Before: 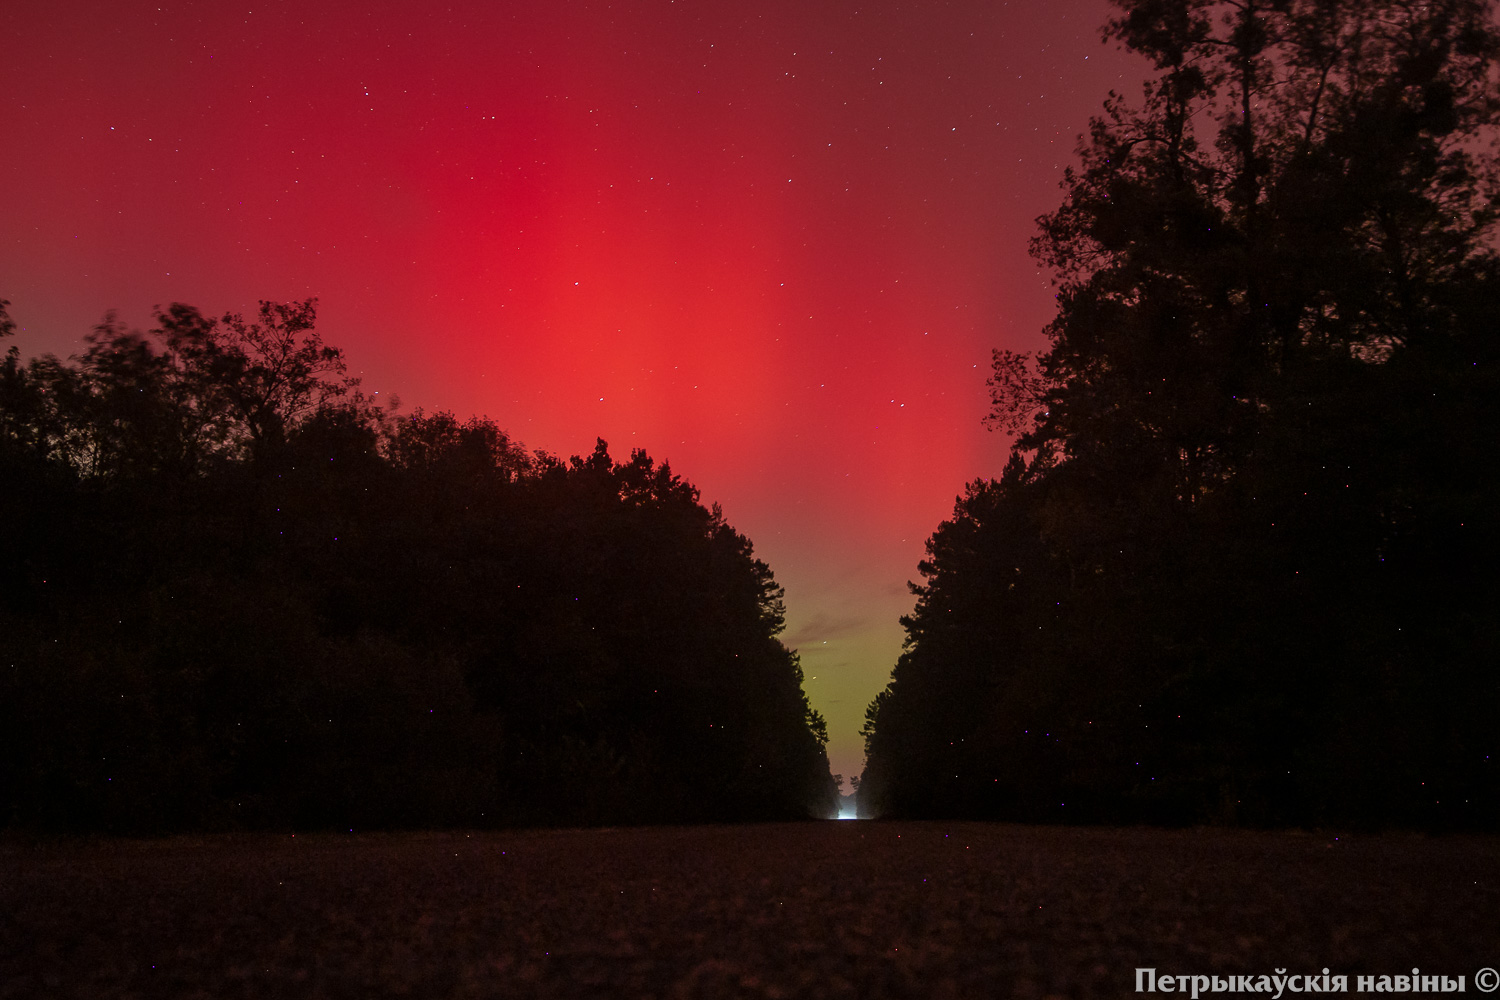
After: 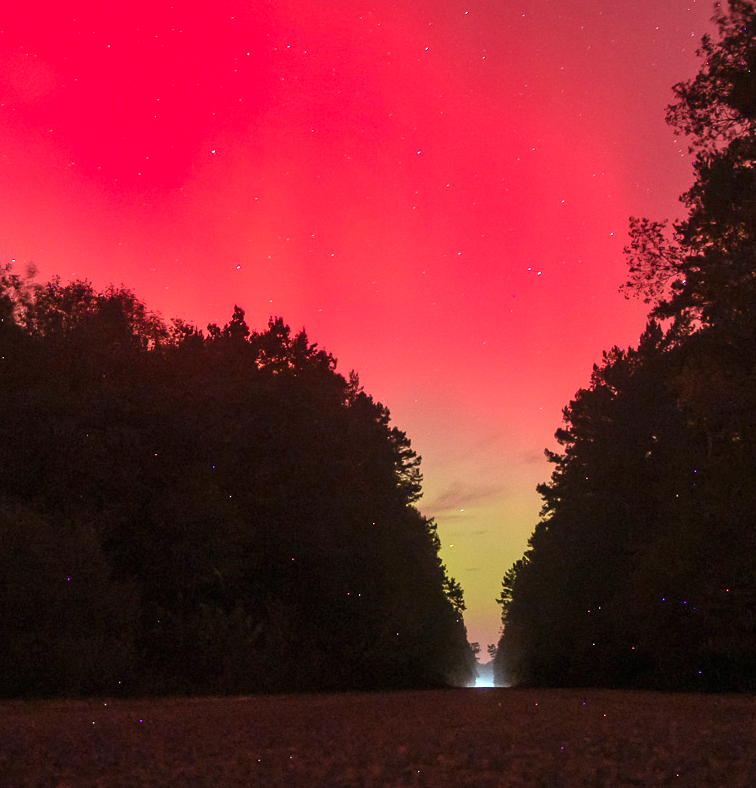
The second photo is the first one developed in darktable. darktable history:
contrast brightness saturation: contrast 0.205, brightness 0.167, saturation 0.228
exposure: exposure 0.782 EV, compensate exposure bias true, compensate highlight preservation false
crop and rotate: angle 0.021°, left 24.209%, top 13.199%, right 25.355%, bottom 7.931%
color correction: highlights a* -0.111, highlights b* -5.21, shadows a* -0.135, shadows b* -0.083
